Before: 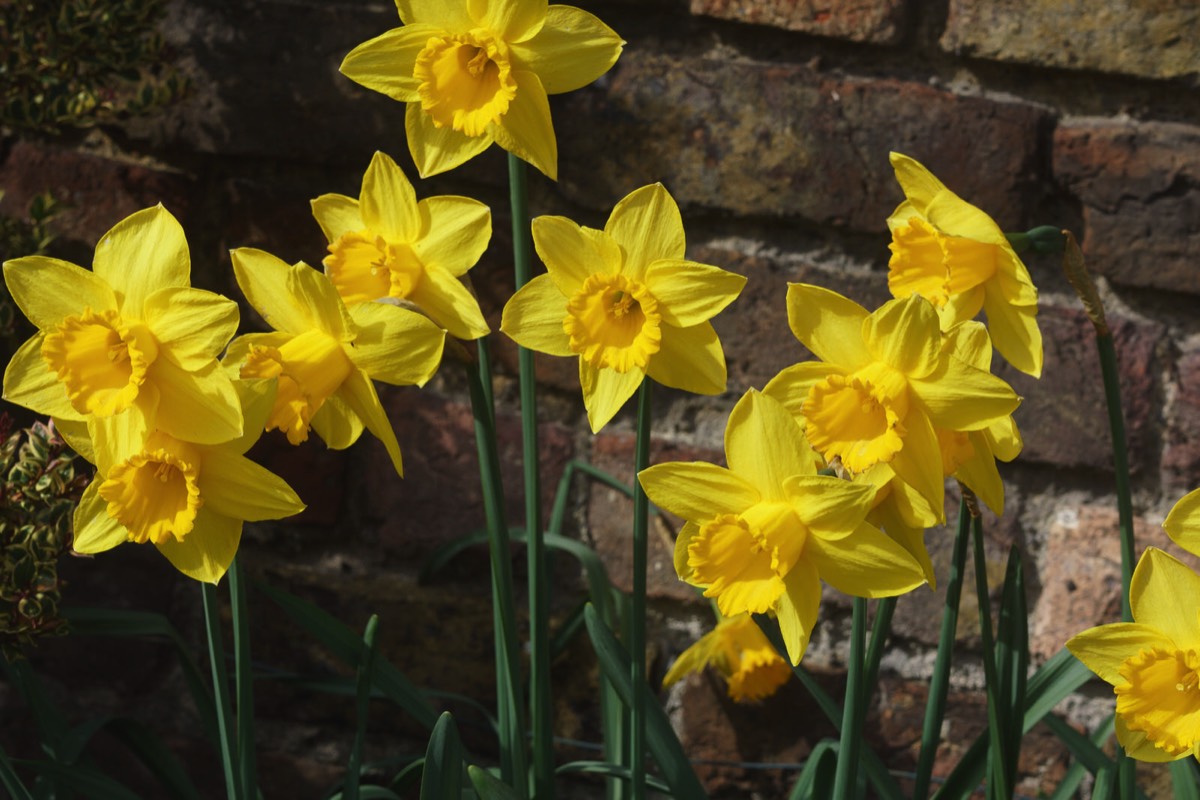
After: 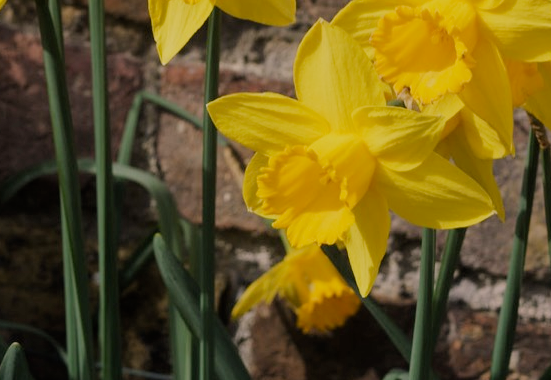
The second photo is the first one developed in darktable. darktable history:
crop: left 35.987%, top 46.183%, right 18.085%, bottom 6.203%
filmic rgb: black relative exposure -7.09 EV, white relative exposure 5.35 EV, hardness 3.02, iterations of high-quality reconstruction 0
color correction: highlights a* 7.71, highlights b* 4.27
